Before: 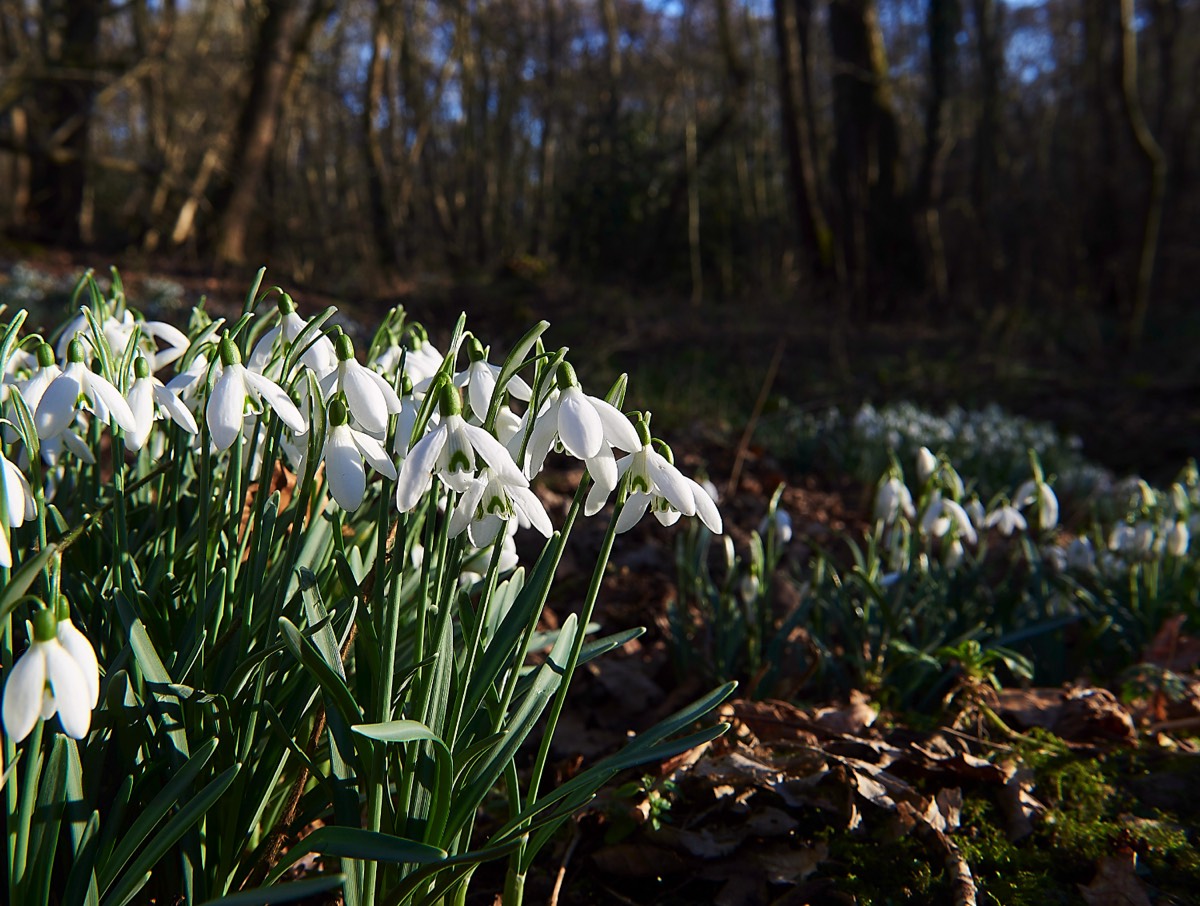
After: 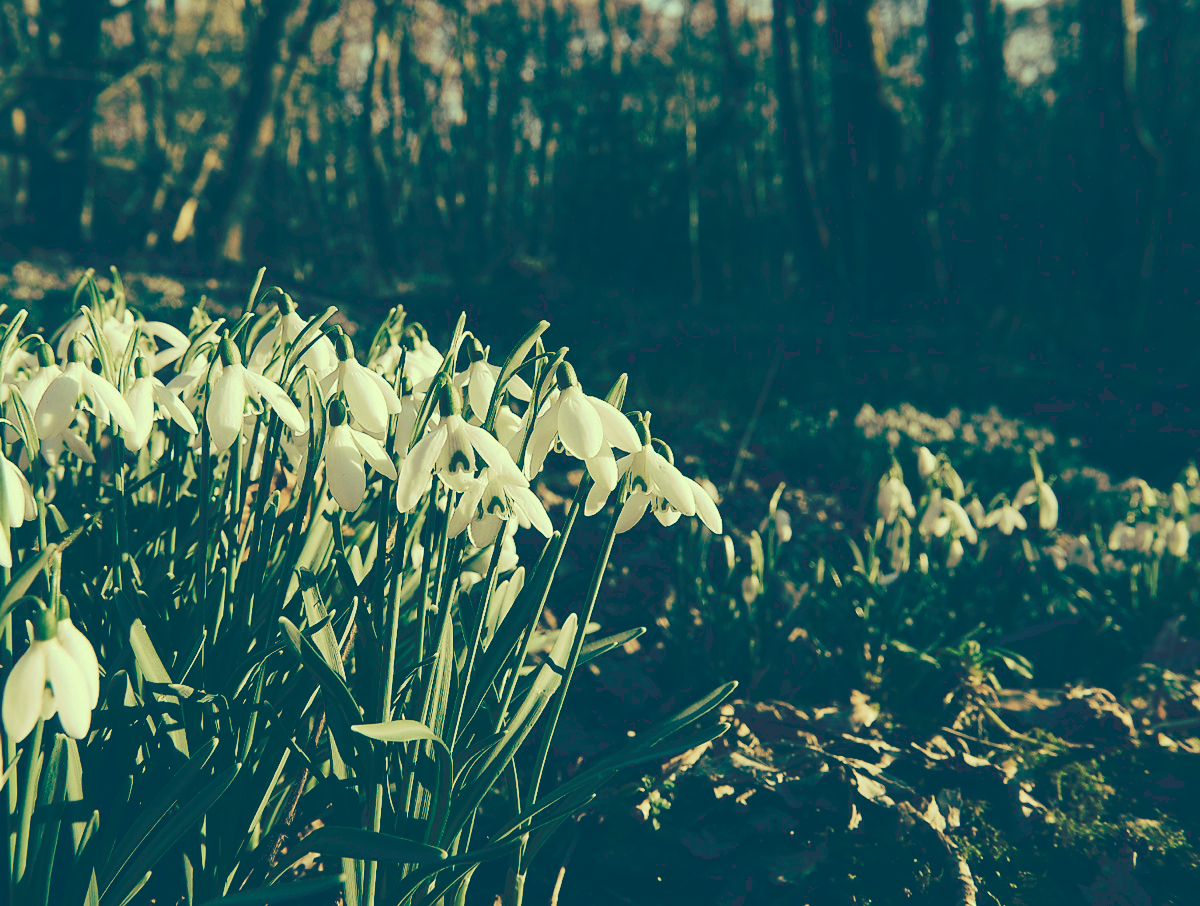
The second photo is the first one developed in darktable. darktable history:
tone curve: curves: ch0 [(0, 0) (0.003, 0.199) (0.011, 0.199) (0.025, 0.199) (0.044, 0.205) (0.069, 0.215) (0.1, 0.225) (0.136, 0.235) (0.177, 0.25) (0.224, 0.275) (0.277, 0.335) (0.335, 0.413) (0.399, 0.508) (0.468, 0.592) (0.543, 0.671) (0.623, 0.734) (0.709, 0.799) (0.801, 0.851) (0.898, 0.895) (1, 1)], preserve colors none
color look up table: target L [88.97, 92.72, 81.05, 70.03, 68.99, 58.12, 43.91, 47.13, 20.27, 201.17, 81.95, 75.04, 70.18, 62.7, 59.61, 62.45, 52.71, 53.78, 45.87, 45.71, 28.07, 14.83, 5.426, 96.97, 91.24, 73.23, 75.97, 71.37, 89.01, 69.92, 68.41, 65.24, 72.76, 51.28, 54.74, 43.5, 40.84, 38.04, 33.09, 17.64, 28.28, 12.37, 4.246, 83.79, 70.4, 66.26, 43.83, 49.25, 18.68], target a [-23.49, -15.82, -50.87, -55.38, -26.46, -52.76, -35.03, -29.56, -44.44, 0, -3.744, -7.246, 15.52, 24.72, 7.139, 33.6, 1.043, 15.54, 24.26, 36.94, -9.183, -23.84, -11.96, -10.3, -6.06, -12.44, 11.27, -17.8, -3.775, 20.43, -0.268, -5.756, 6.046, 5.52, 12.69, -4.125, 5.251, 28.12, -5.689, -49.18, 8.271, -33.64, -7.767, -56.38, -34.06, -39.12, -23.23, -7.735, -43.11], target b [60.11, 49.36, 57.66, 38.06, 42.51, 38.68, 21.94, 19.7, -9.465, -0.001, 44.79, 61.64, 48.3, 49.27, 37.57, 33.43, 21.87, 25.99, 27.62, 25.21, 3.219, -18.14, -33.35, 35.59, 35.99, 37.75, 37.67, 12.07, 36.74, 30, 29.2, 0.336, 13.13, 5.665, 14.27, -5.346, 5.766, 5.371, 2.555, -15.73, -18.27, -26.57, -35.9, 27.94, 35.75, 12.74, 9.221, 8.774, -14.48], num patches 49
